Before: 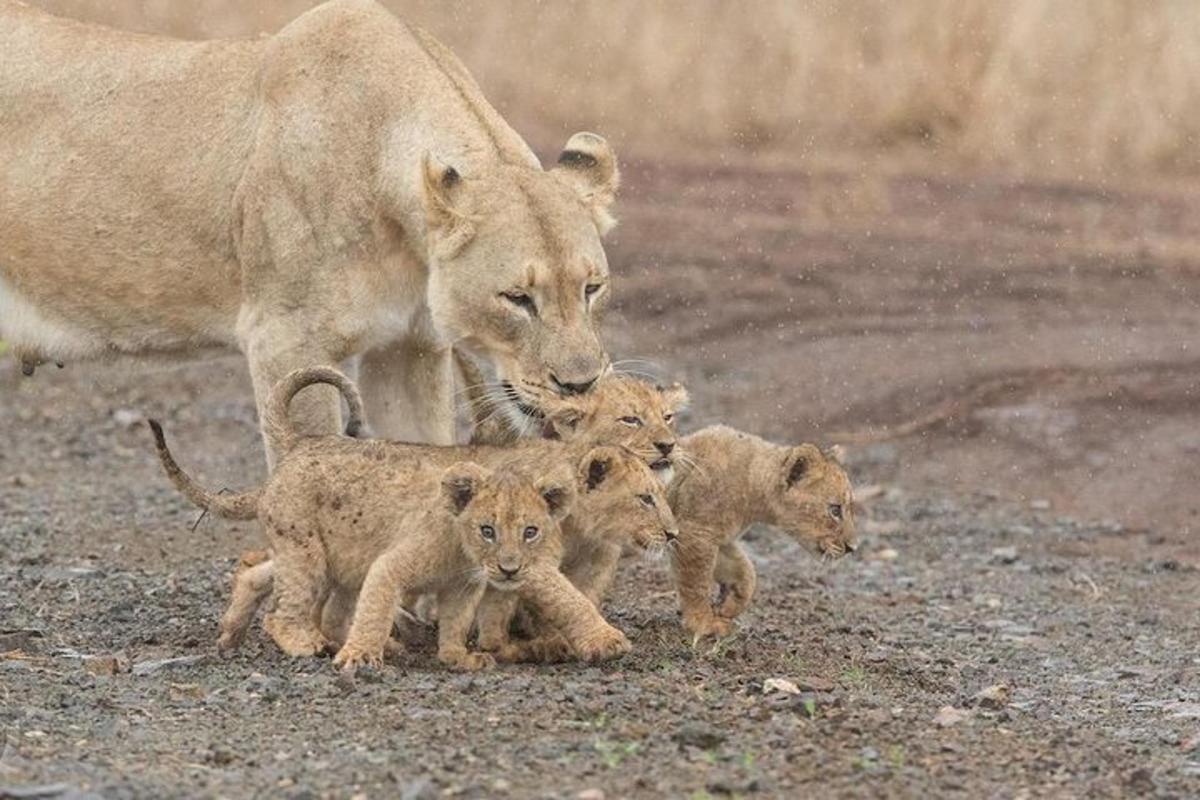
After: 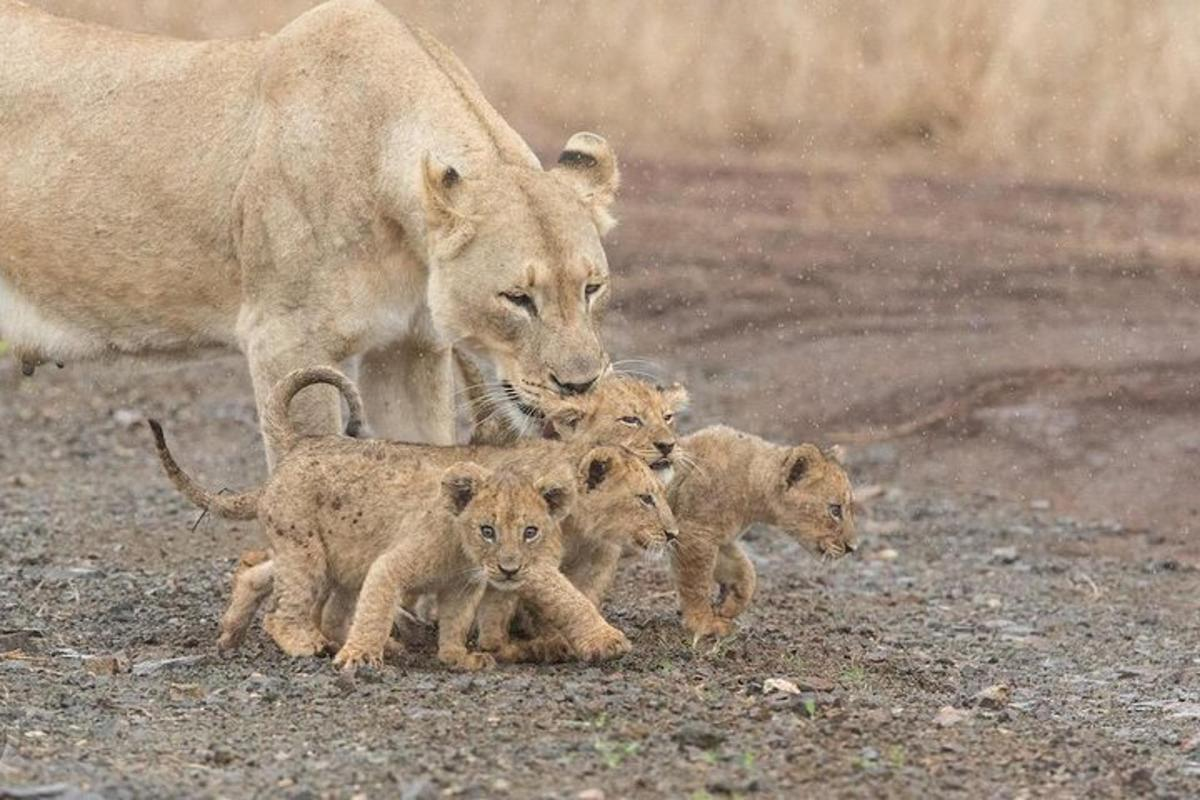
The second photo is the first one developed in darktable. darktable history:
shadows and highlights: shadows 1.01, highlights 38.29
exposure: compensate highlight preservation false
